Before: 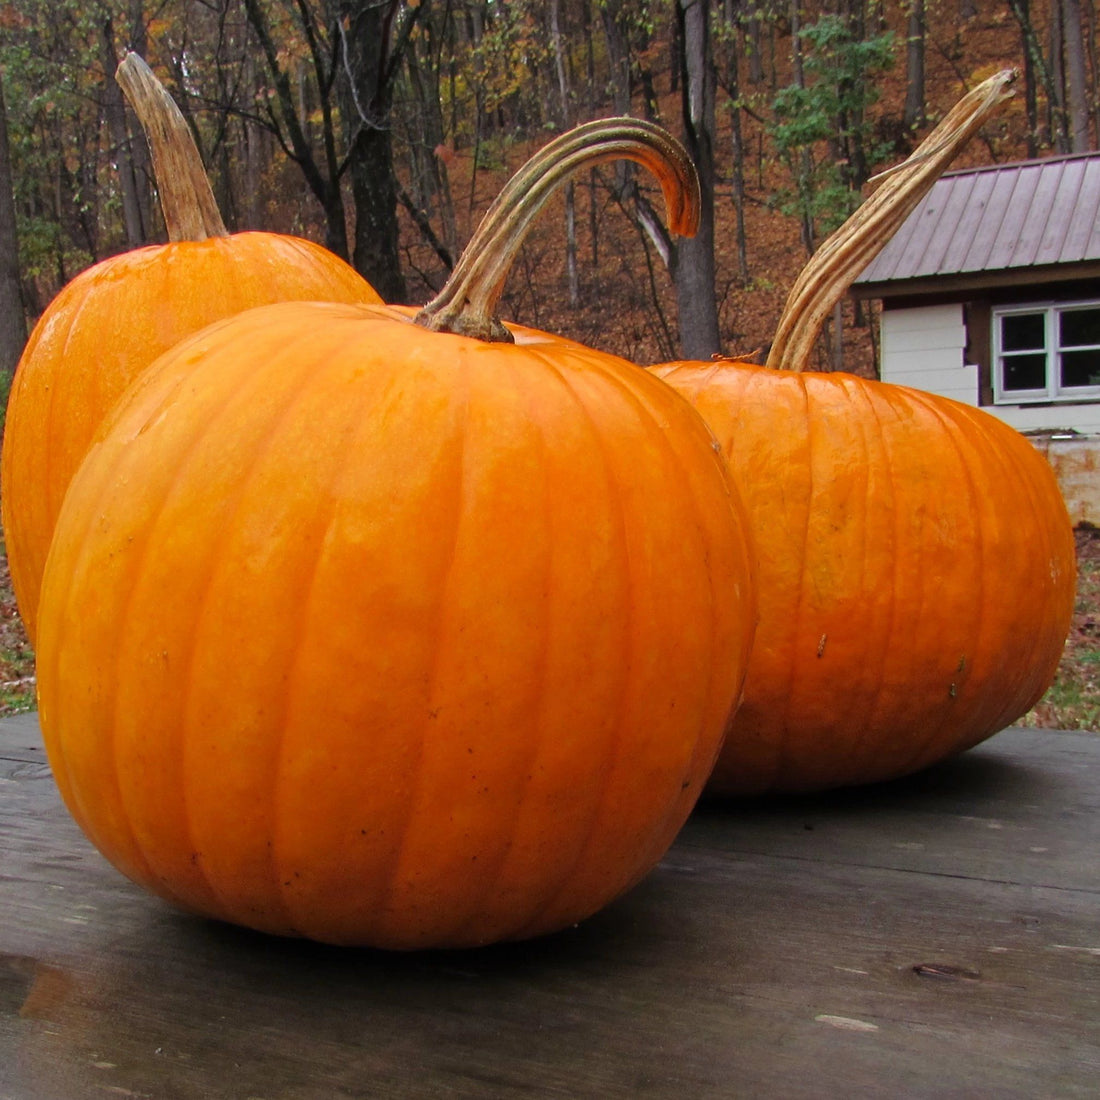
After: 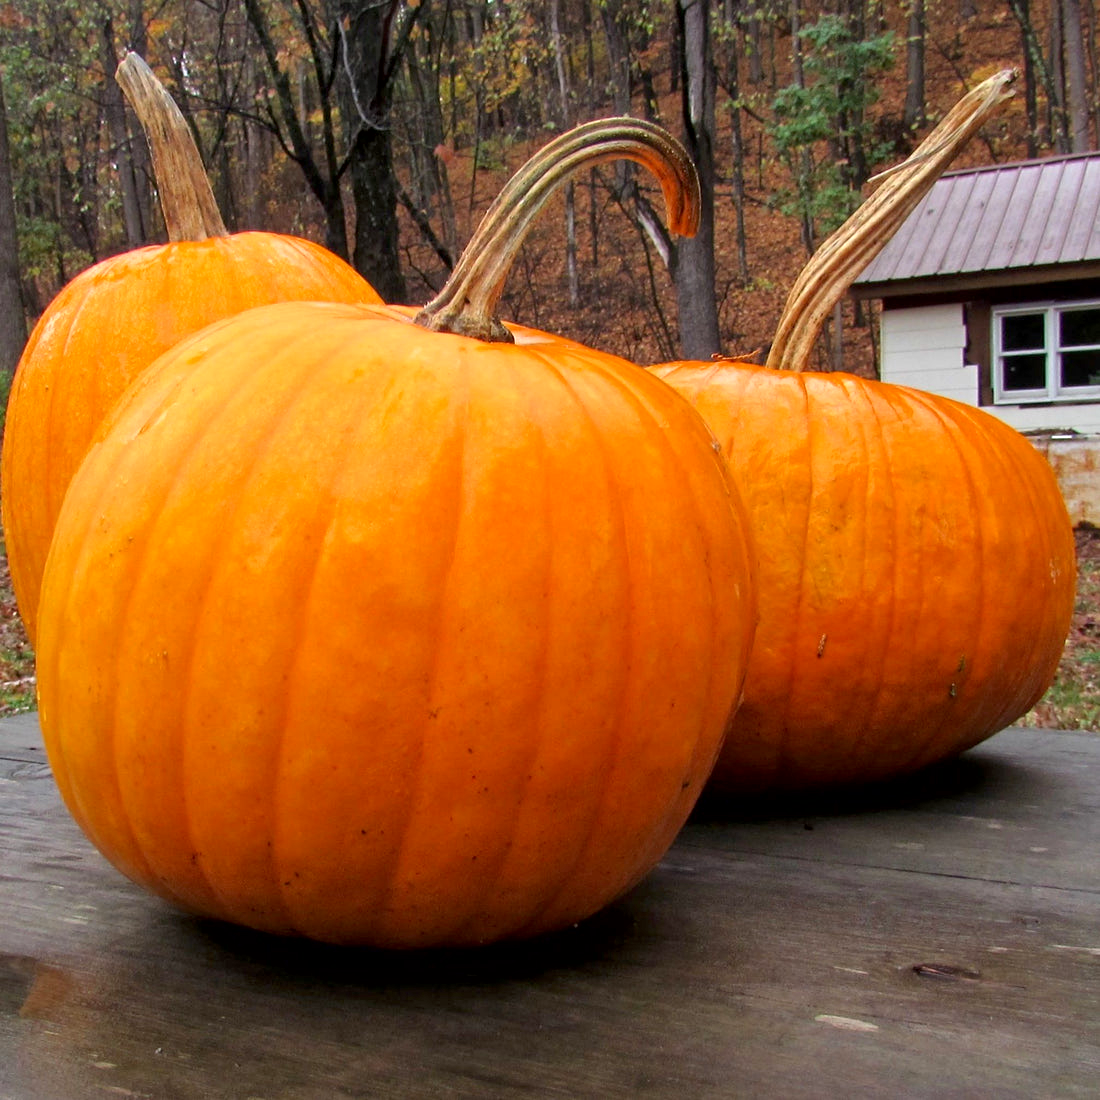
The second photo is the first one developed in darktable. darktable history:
exposure: black level correction 0.003, exposure 0.383 EV, compensate highlight preservation false
local contrast: mode bilateral grid, contrast 20, coarseness 50, detail 120%, midtone range 0.2
white balance: emerald 1
